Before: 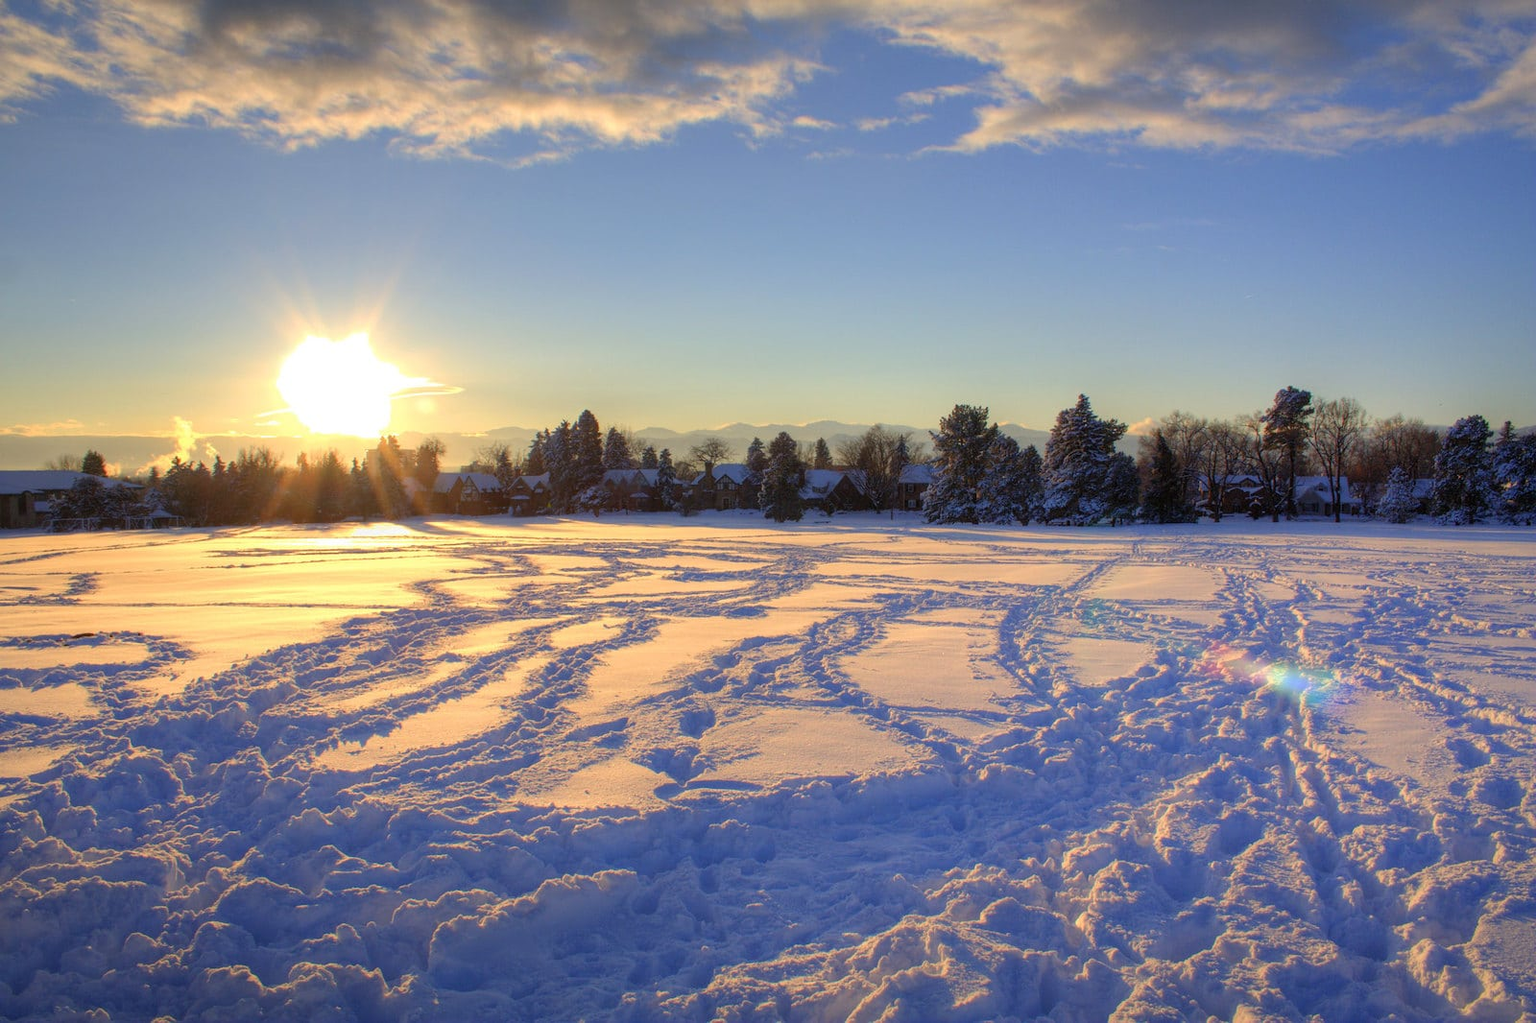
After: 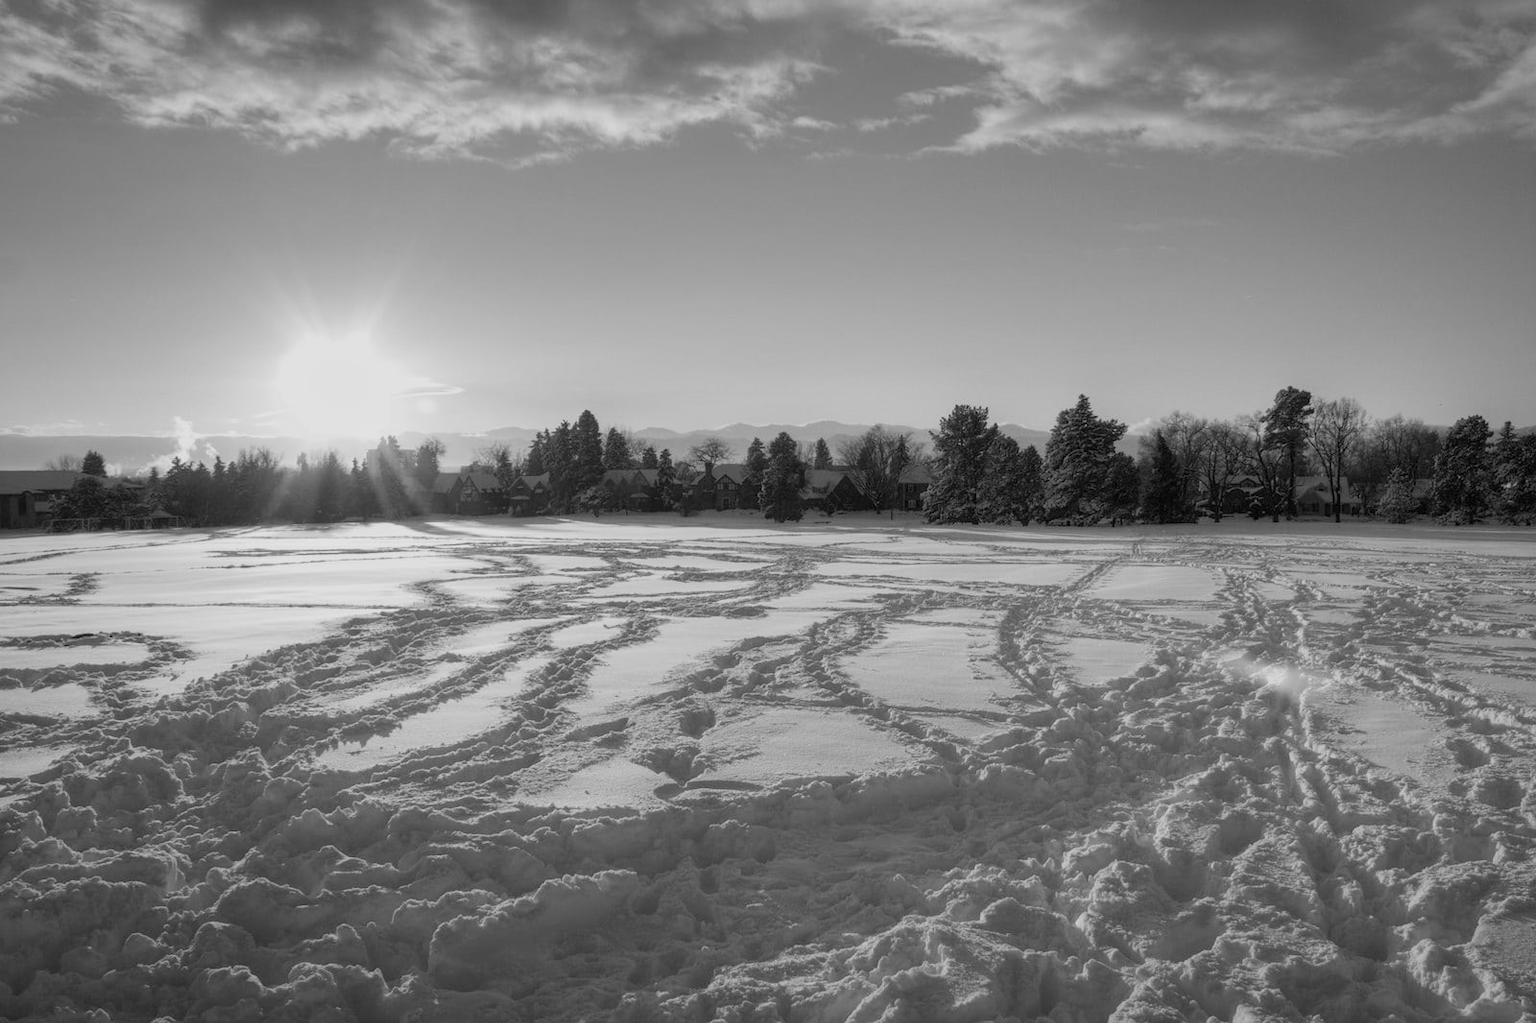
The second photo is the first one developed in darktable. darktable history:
sigmoid: contrast 1.22, skew 0.65
monochrome: a 32, b 64, size 2.3
